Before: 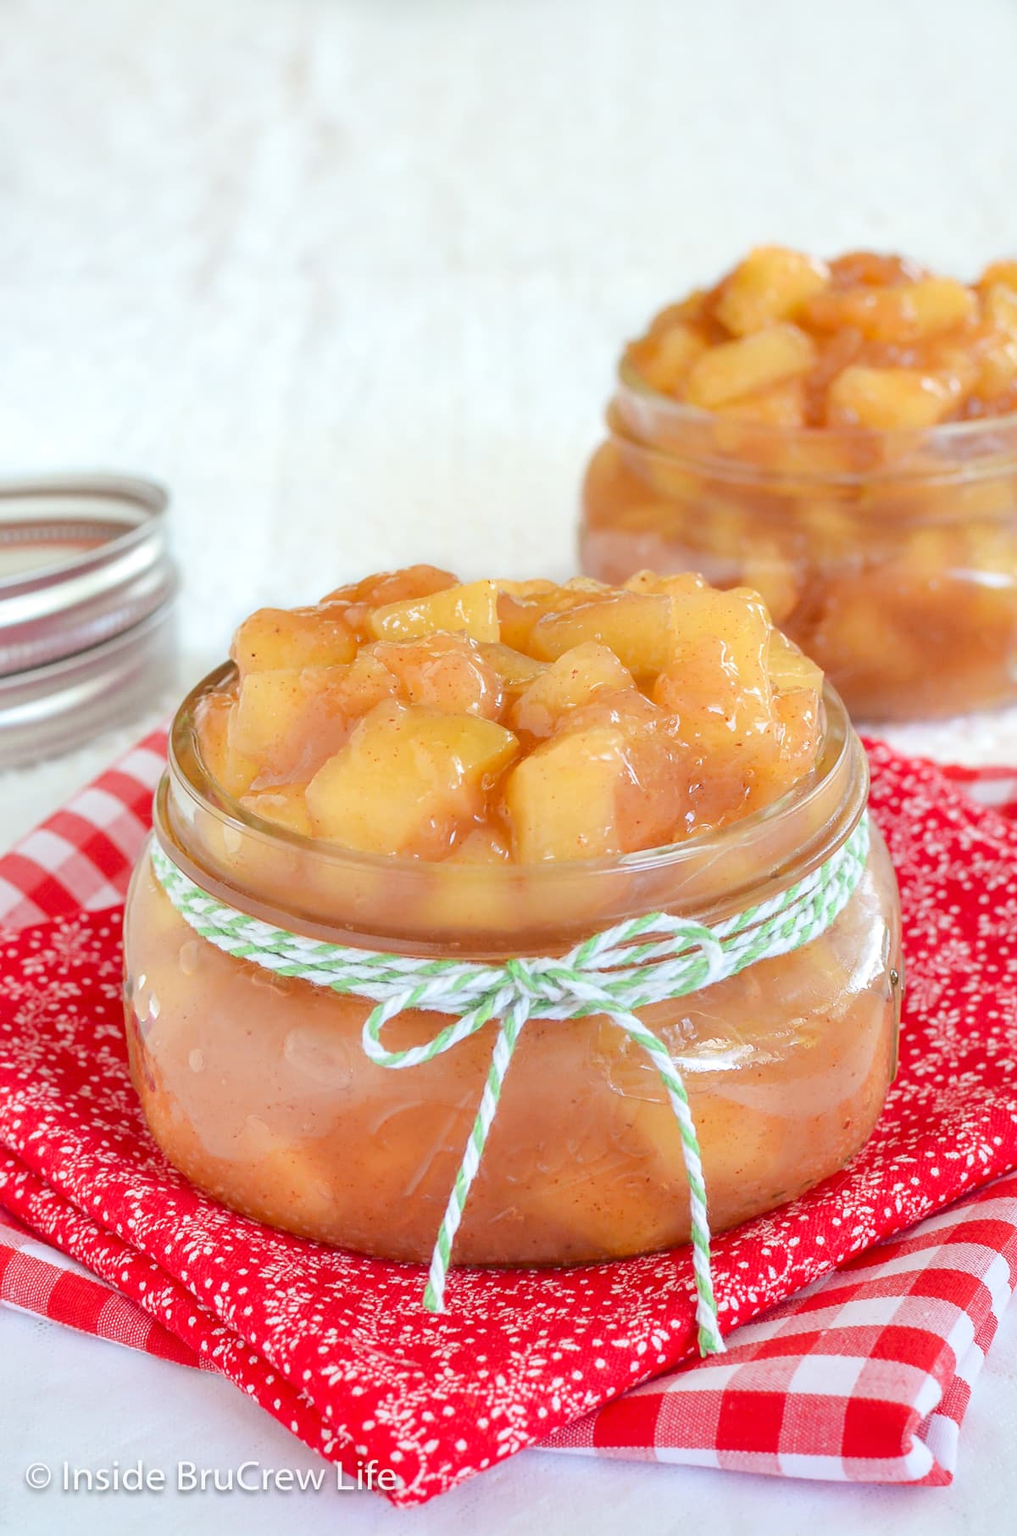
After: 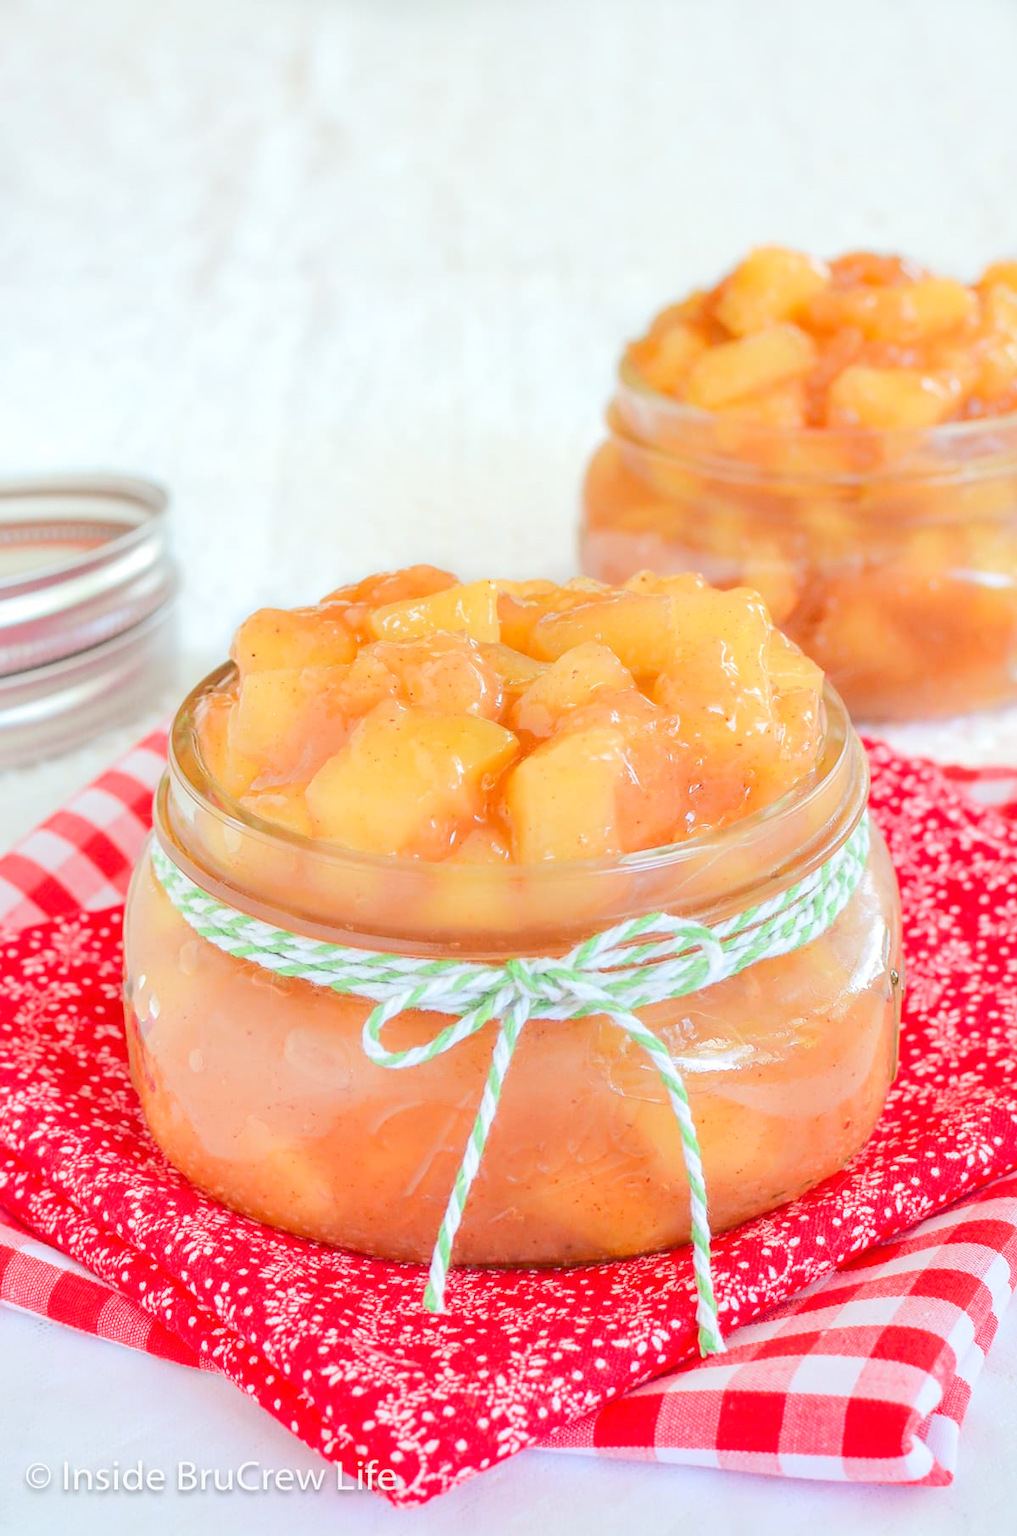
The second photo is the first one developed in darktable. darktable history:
base curve: curves: ch0 [(0, 0) (0.158, 0.273) (0.879, 0.895) (1, 1)], exposure shift 0.01
